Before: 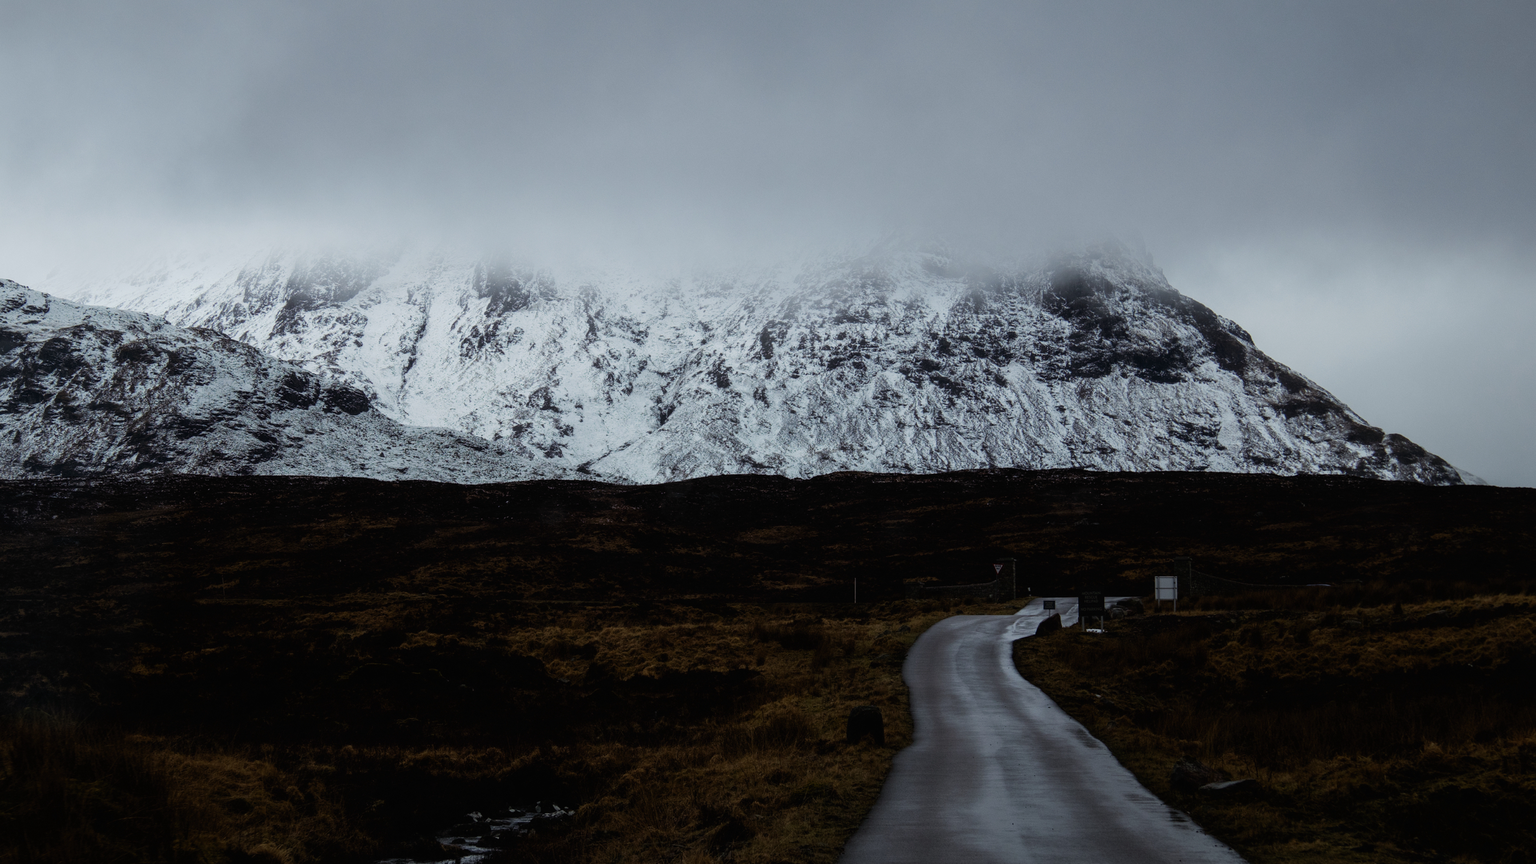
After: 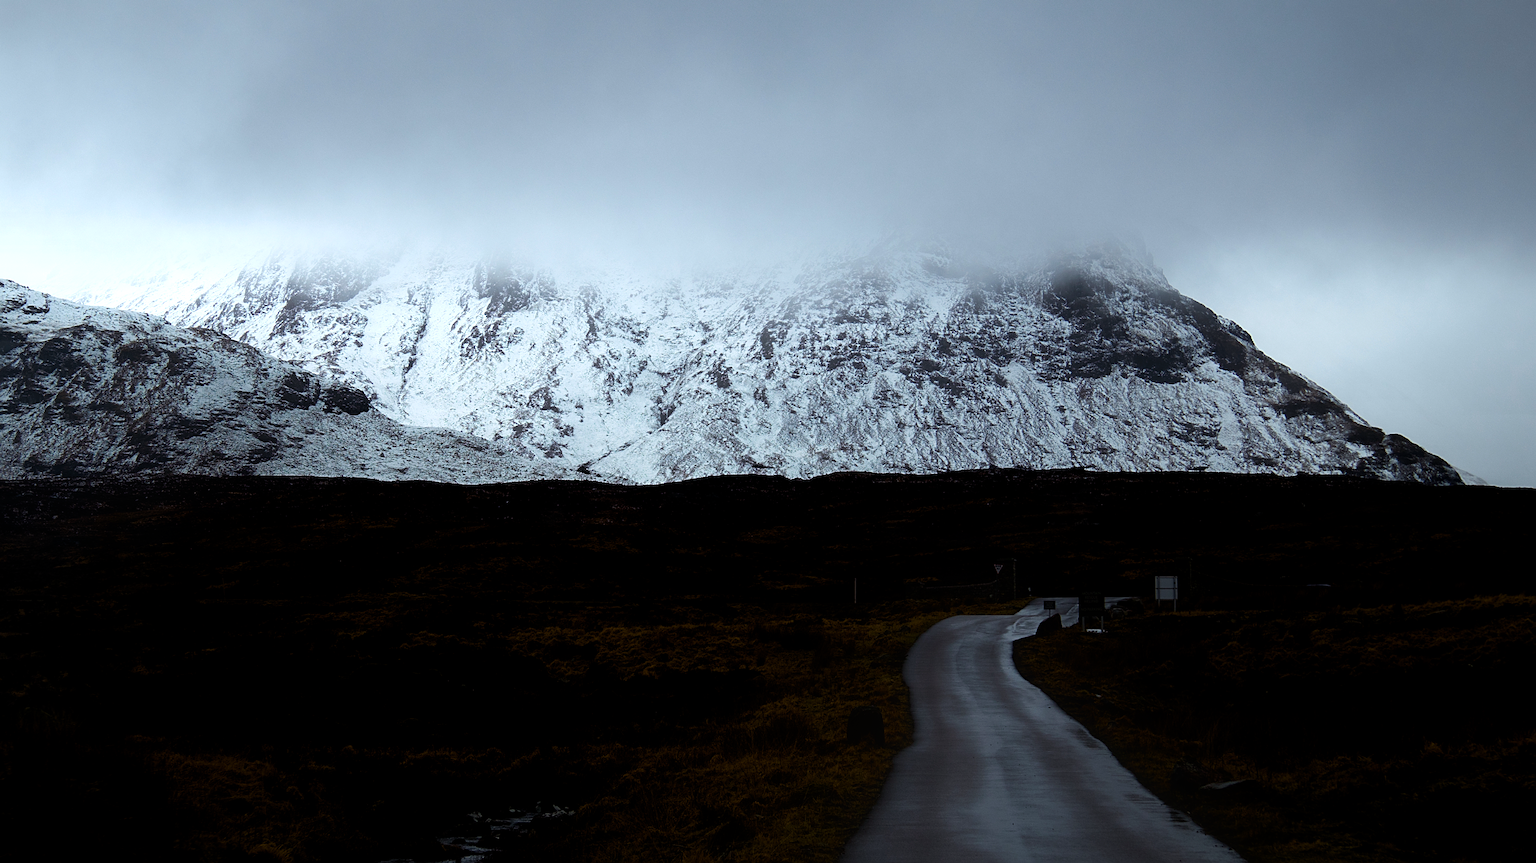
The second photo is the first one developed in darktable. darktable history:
sharpen: on, module defaults
color balance rgb: global offset › luminance -0.305%, global offset › hue 260.42°, perceptual saturation grading › global saturation 30.455%, perceptual brilliance grading › global brilliance 20.553%, perceptual brilliance grading › shadows -39.748%, global vibrance 30.011%, contrast 9.908%
contrast equalizer: octaves 7, y [[0.6 ×6], [0.55 ×6], [0 ×6], [0 ×6], [0 ×6]], mix -0.981
